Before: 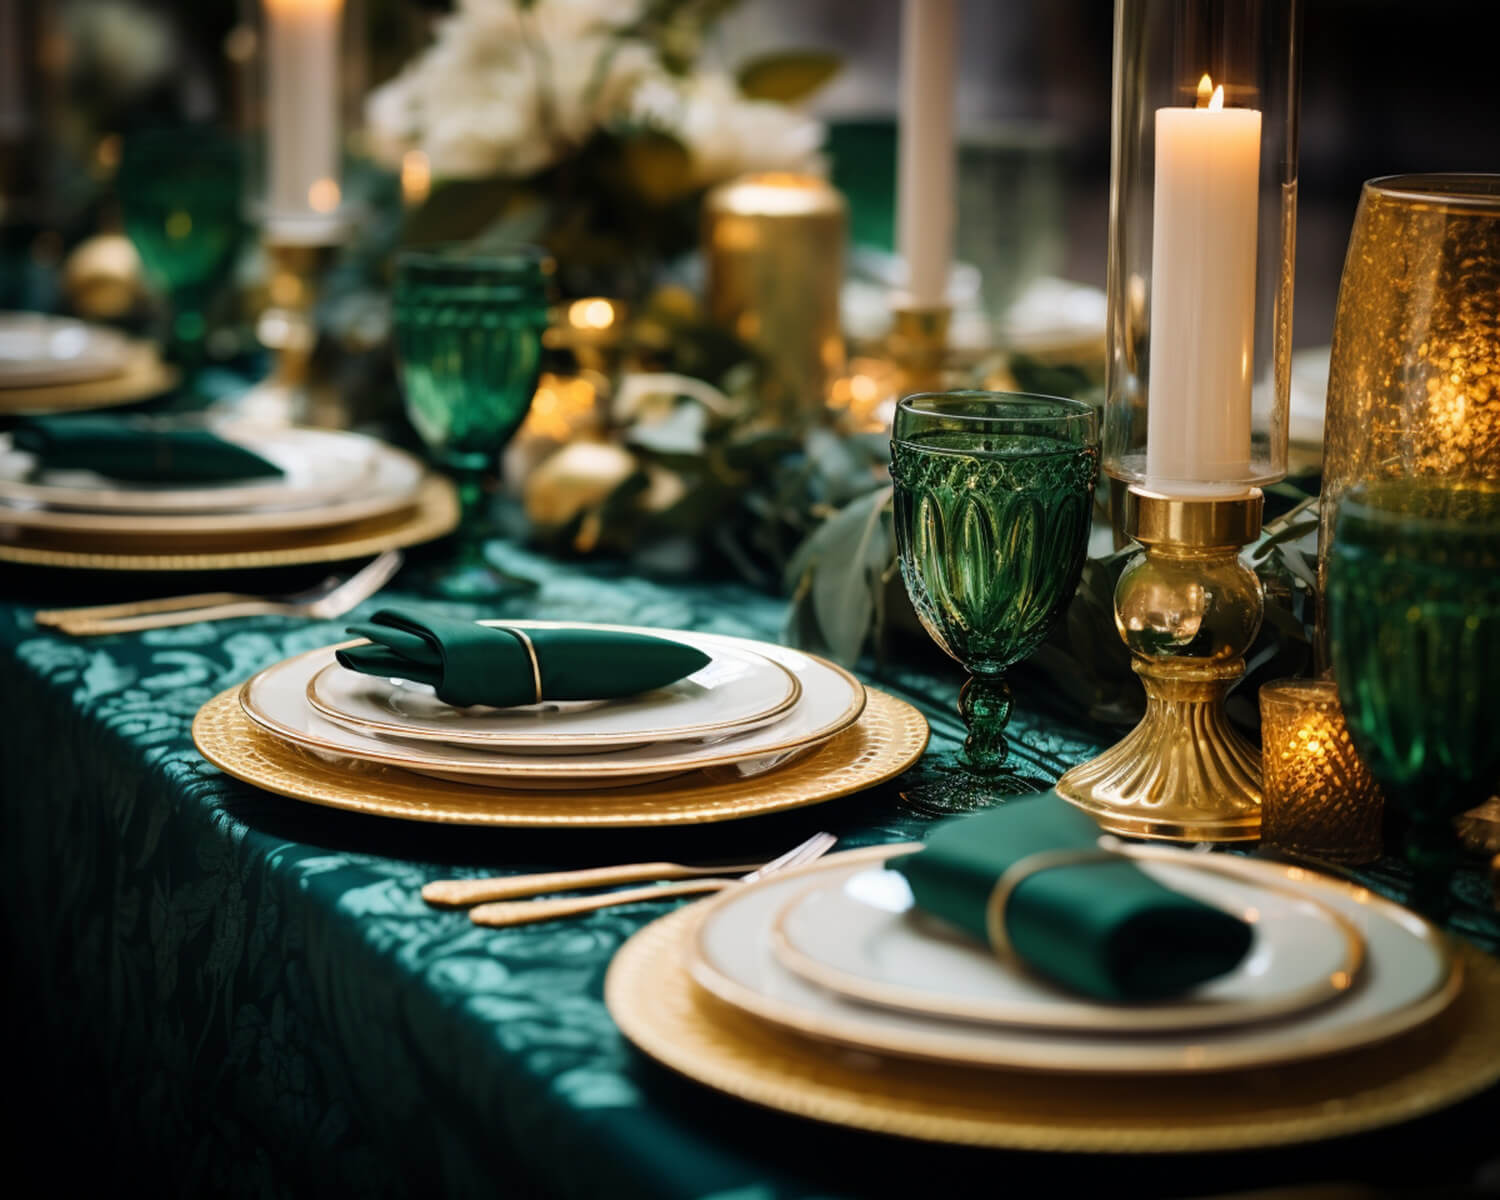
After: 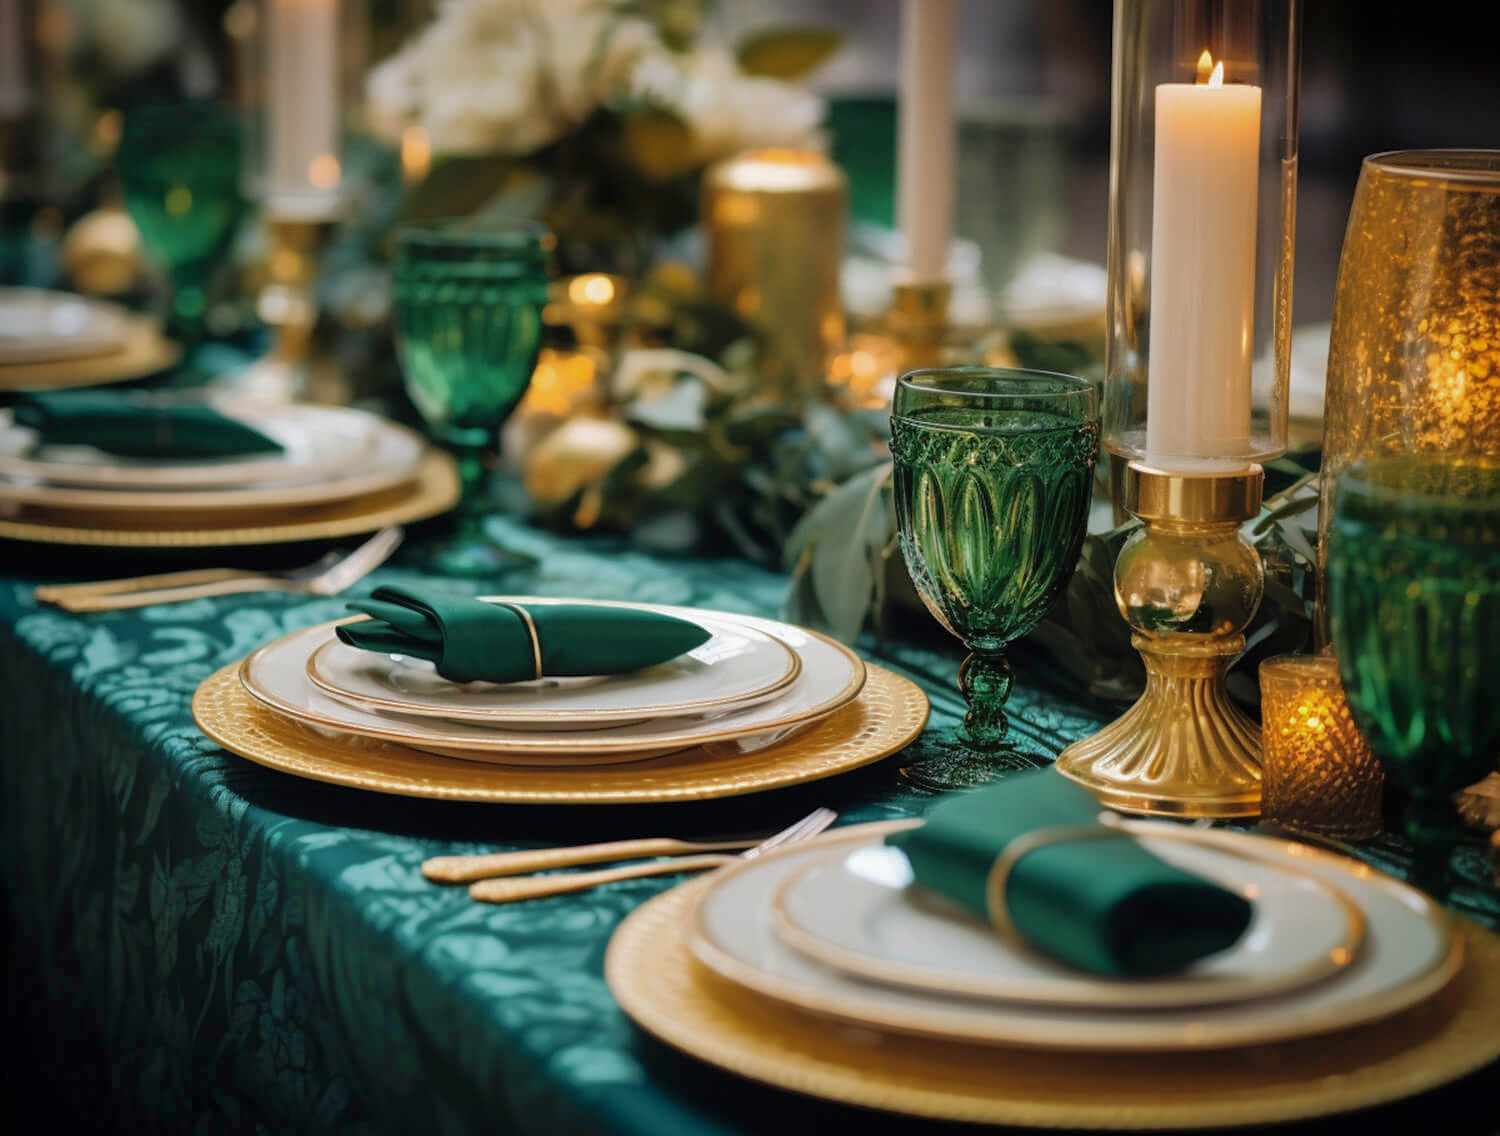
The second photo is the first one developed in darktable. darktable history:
shadows and highlights: shadows 58.36, highlights -59.99
exposure: compensate exposure bias true, compensate highlight preservation false
tone equalizer: smoothing diameter 24.84%, edges refinement/feathering 12.69, preserve details guided filter
crop and rotate: top 2.062%, bottom 3.193%
